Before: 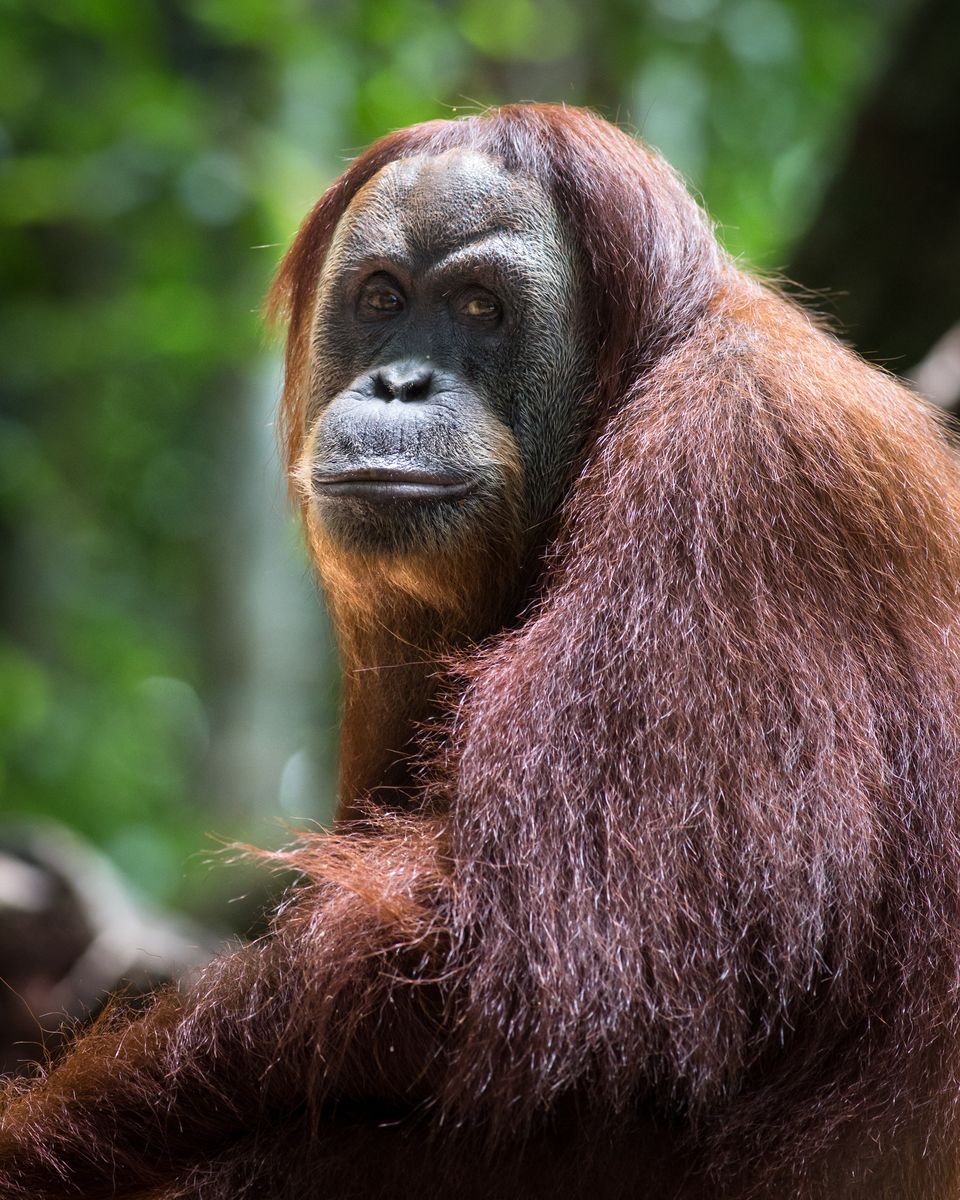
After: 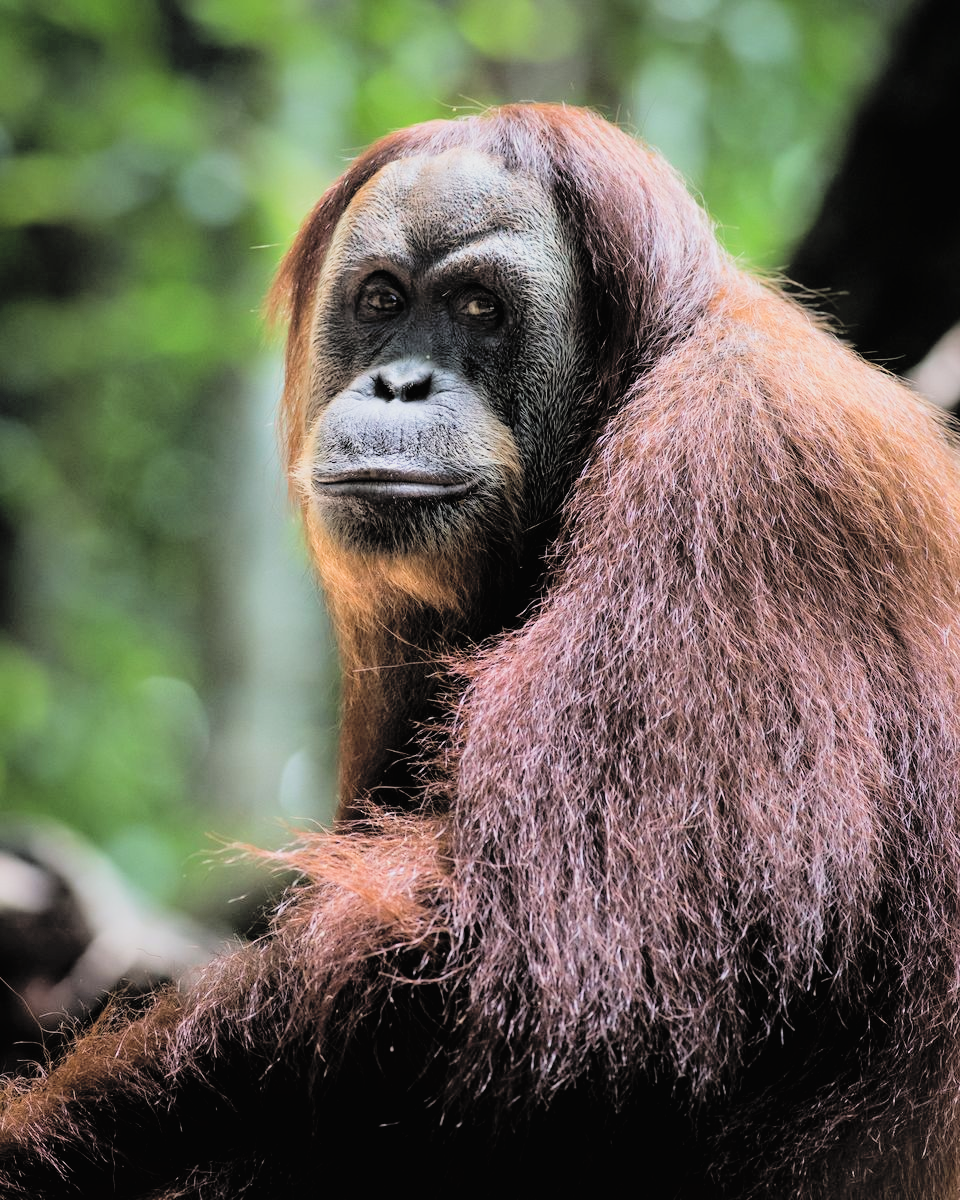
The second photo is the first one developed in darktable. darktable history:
filmic rgb: black relative exposure -5 EV, hardness 2.88, contrast 1.2
contrast brightness saturation: brightness 0.28
